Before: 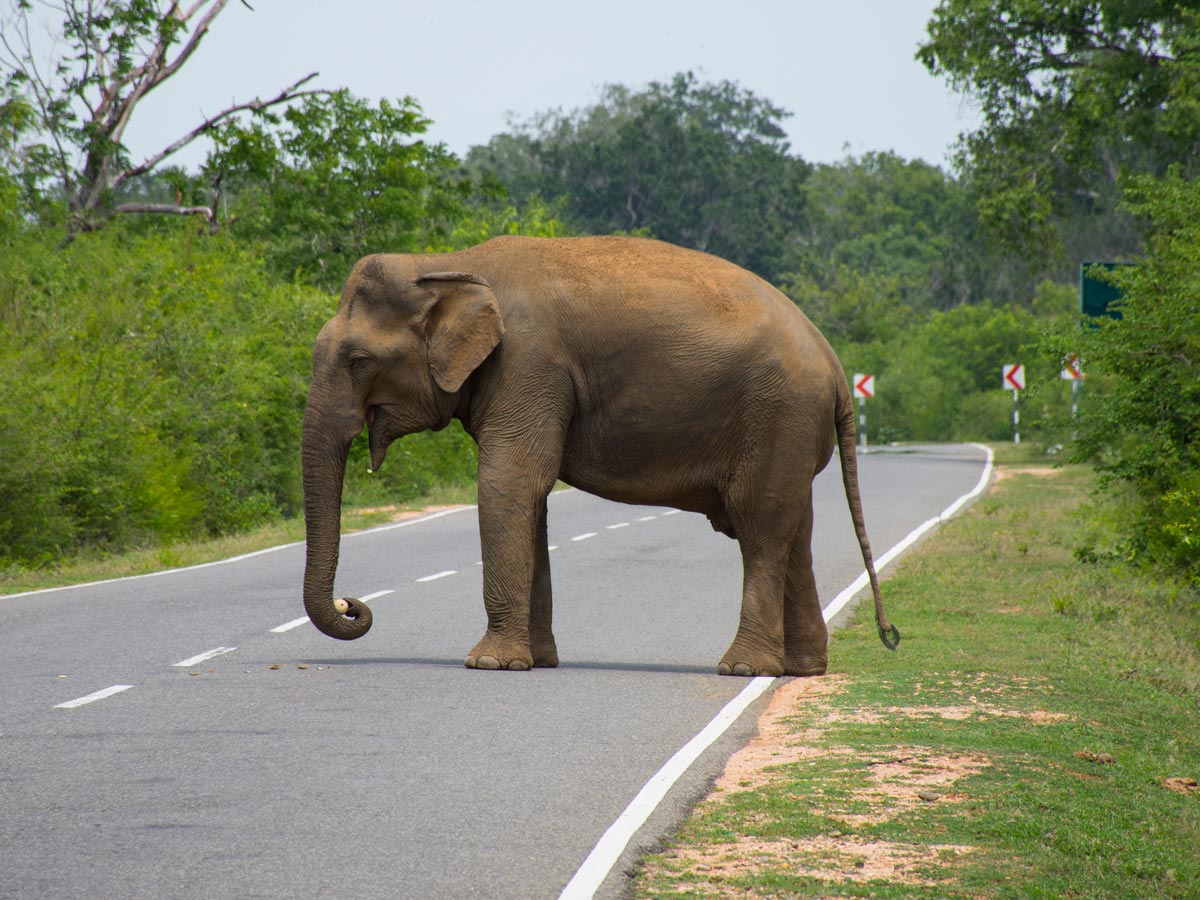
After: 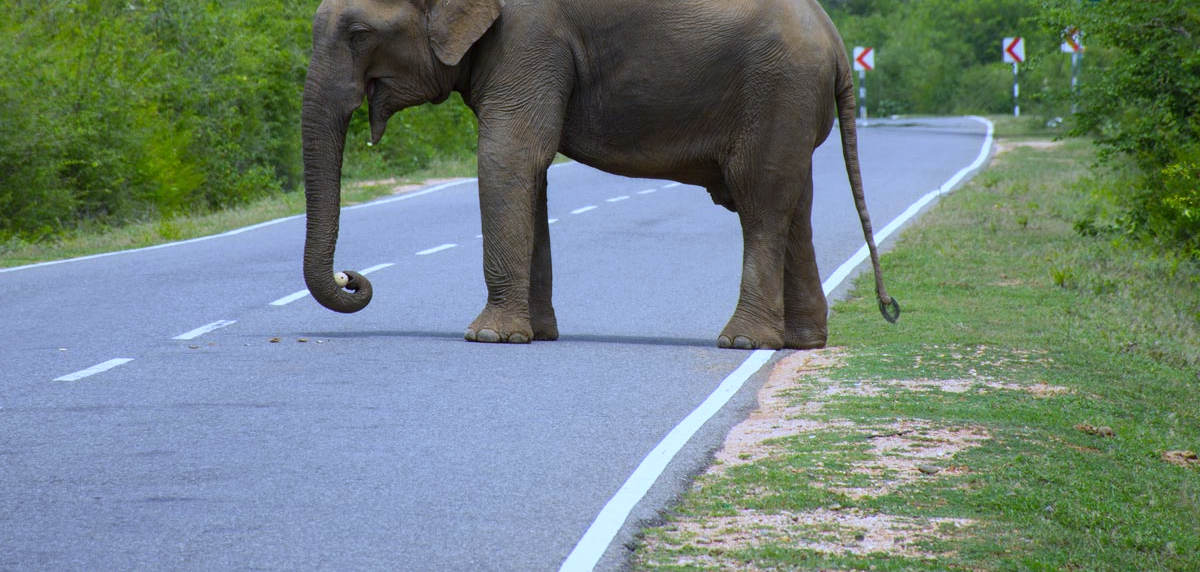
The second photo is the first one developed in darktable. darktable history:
white balance: red 0.871, blue 1.249
crop and rotate: top 36.435%
